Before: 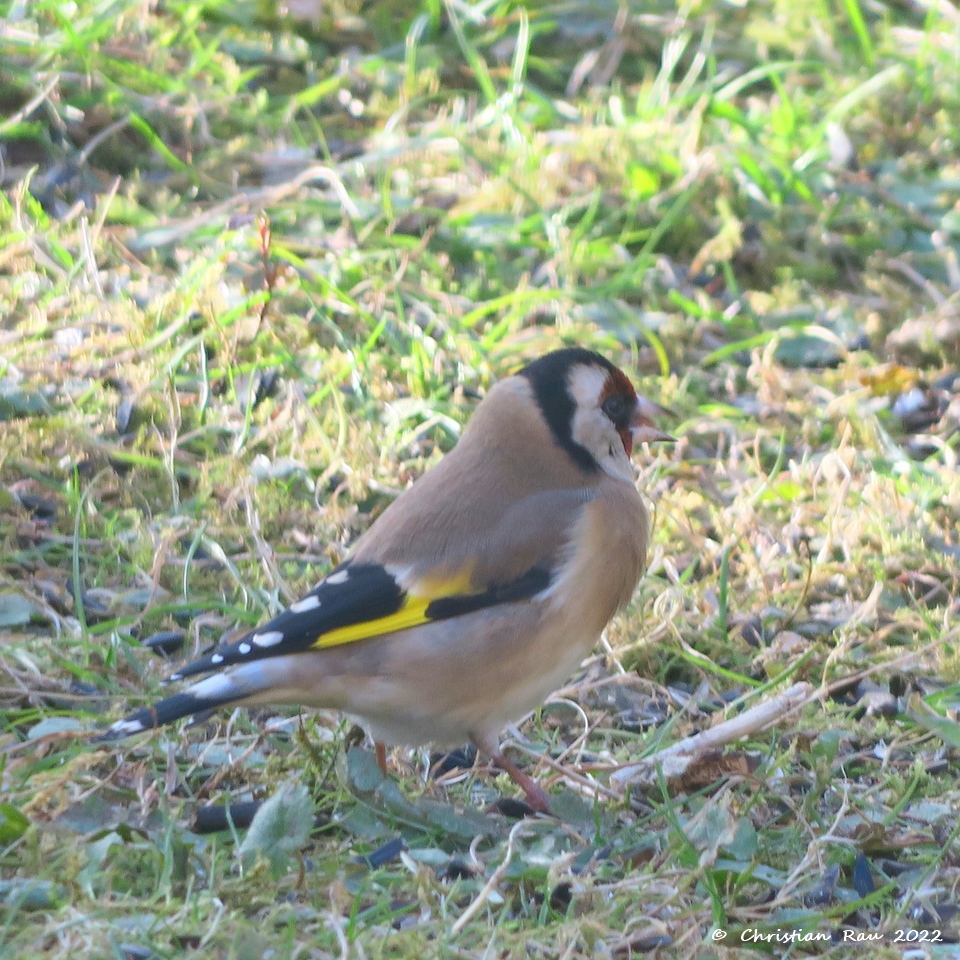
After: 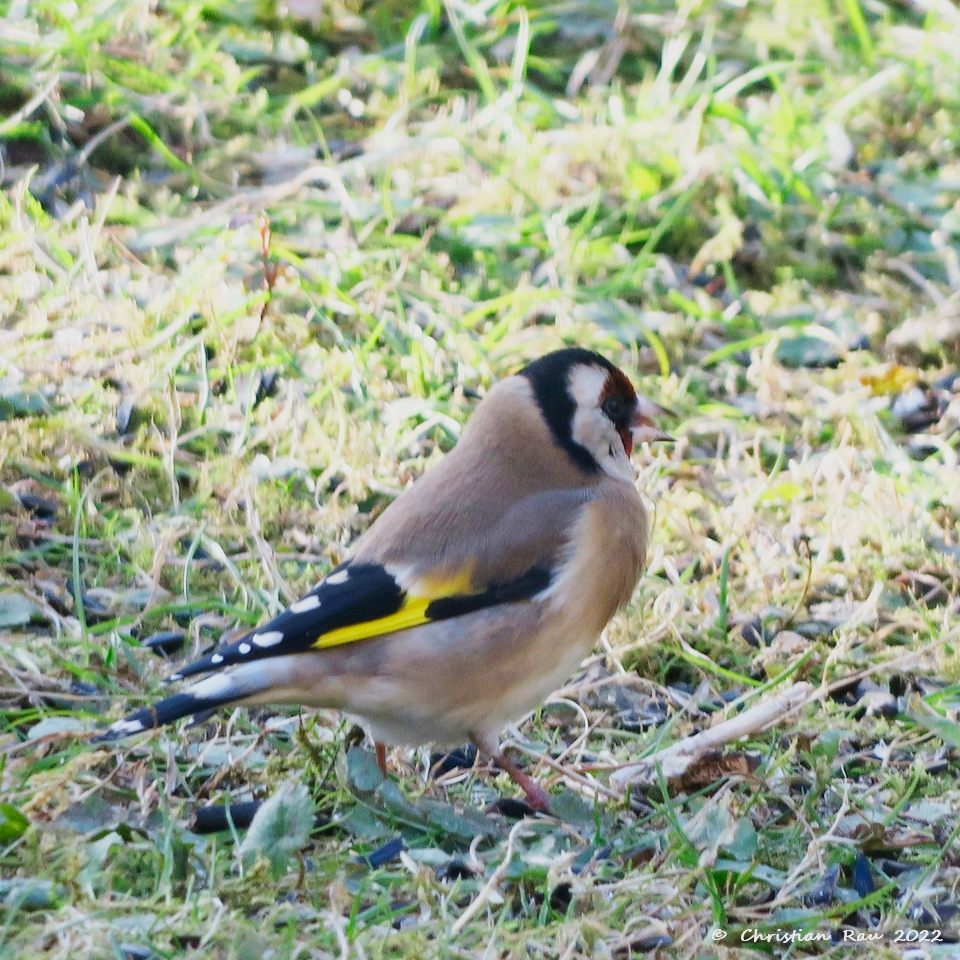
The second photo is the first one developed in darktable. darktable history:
sigmoid: contrast 2, skew -0.2, preserve hue 0%, red attenuation 0.1, red rotation 0.035, green attenuation 0.1, green rotation -0.017, blue attenuation 0.15, blue rotation -0.052, base primaries Rec2020
rotate and perspective: crop left 0, crop top 0
